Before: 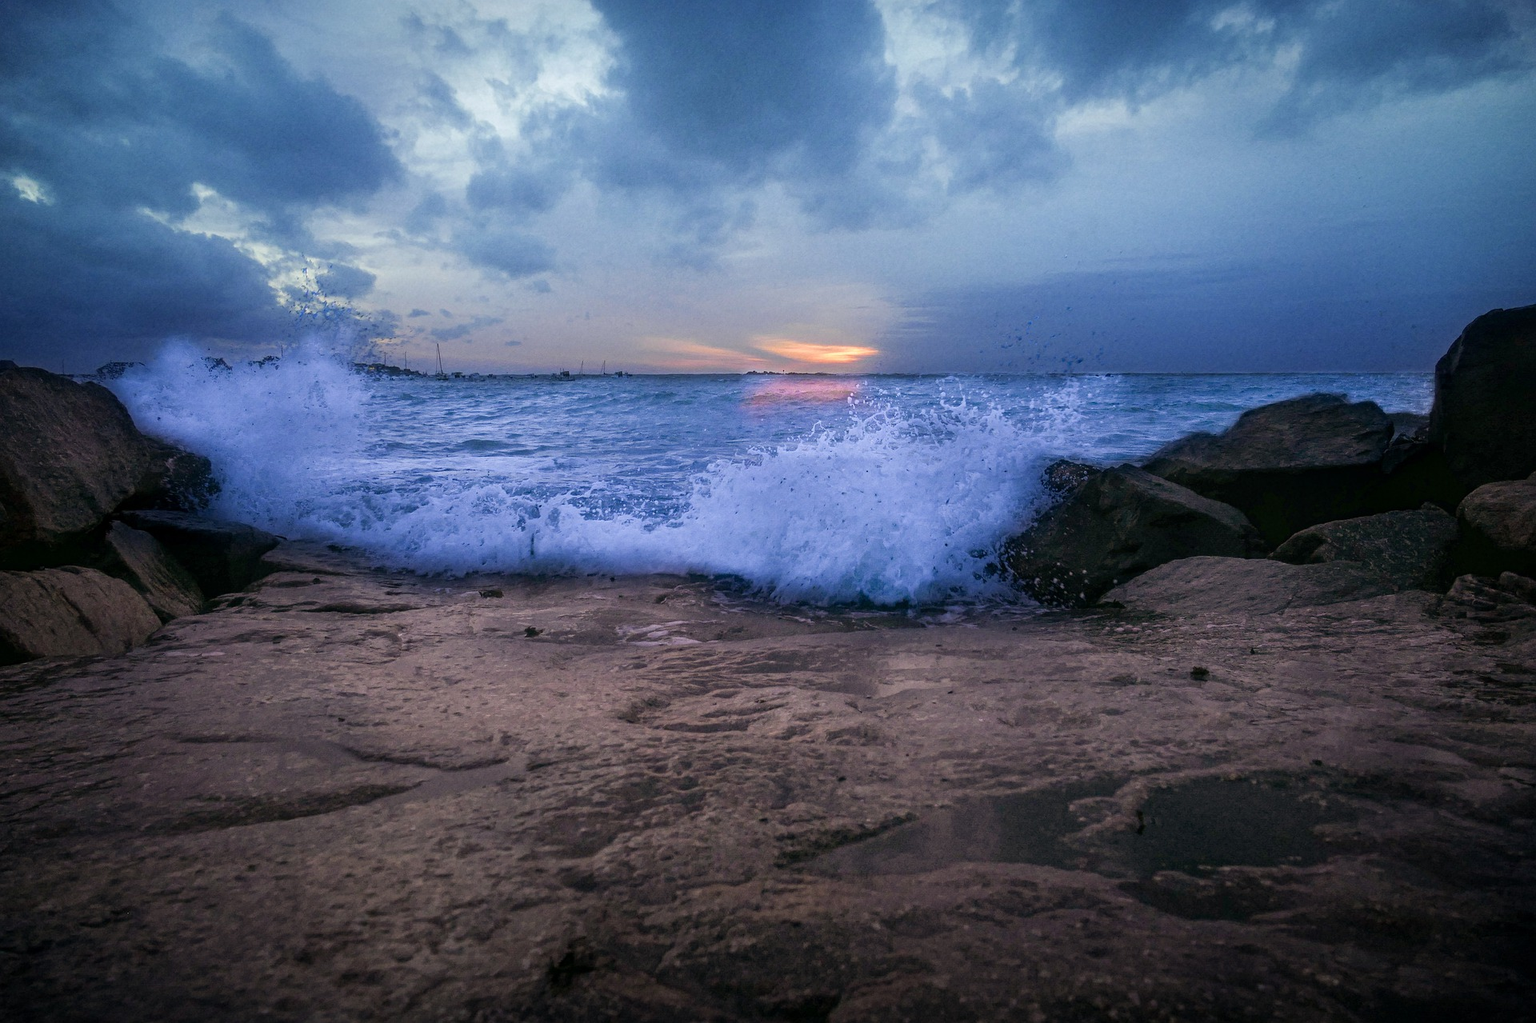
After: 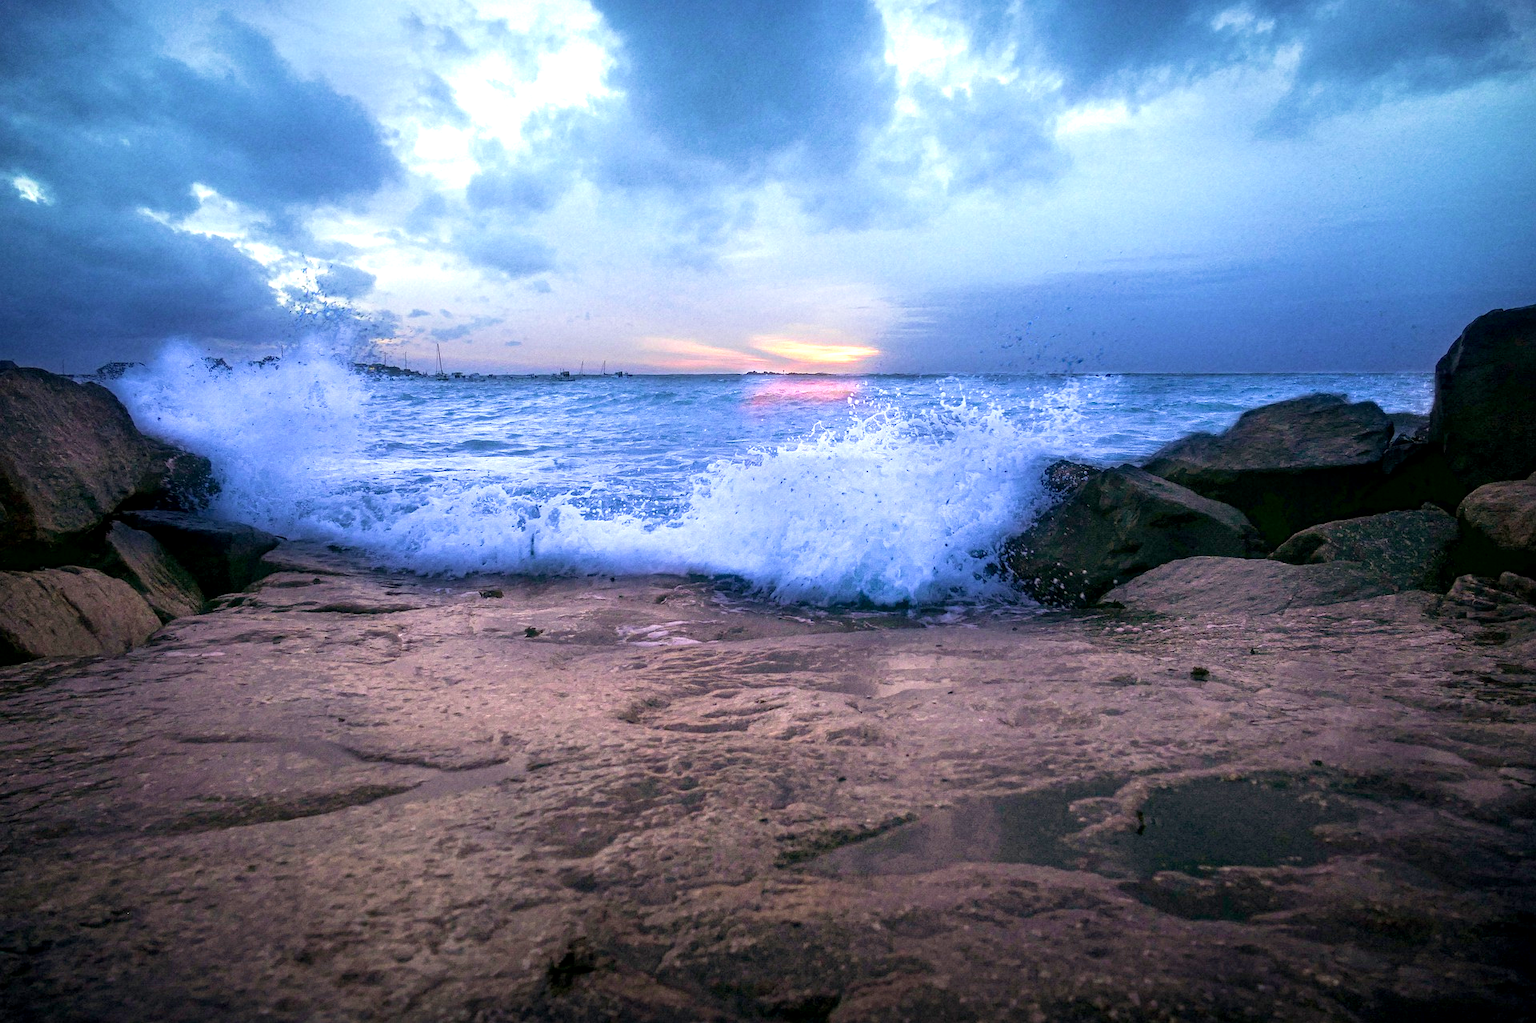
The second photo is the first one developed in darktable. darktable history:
velvia: on, module defaults
exposure: black level correction 0.001, exposure 1 EV, compensate exposure bias true, compensate highlight preservation false
